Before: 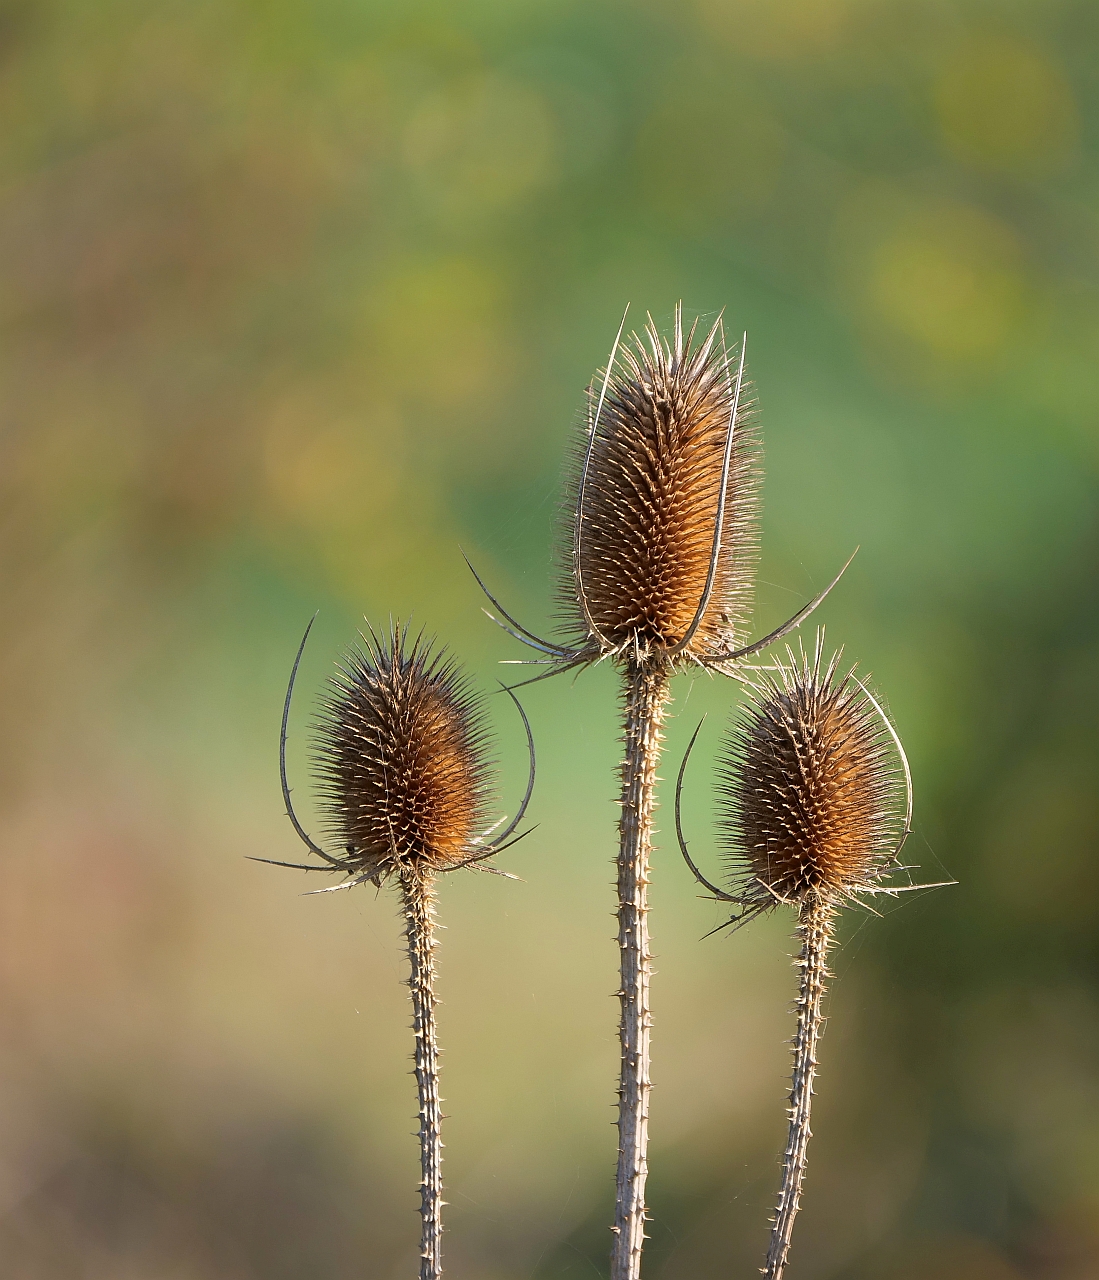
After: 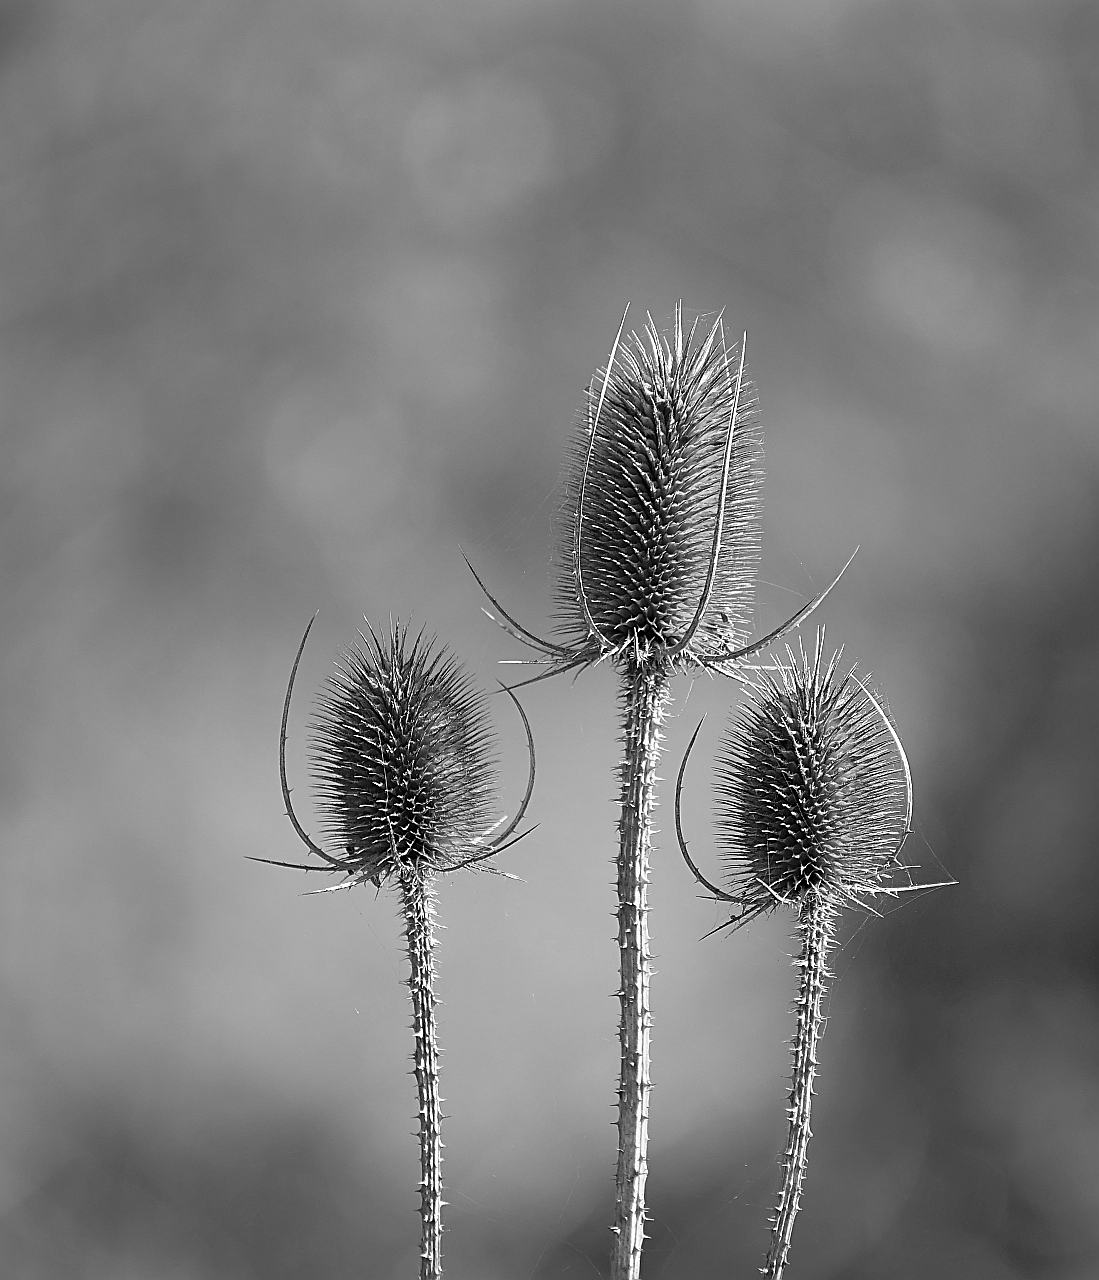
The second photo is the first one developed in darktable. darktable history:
color correction: highlights a* 14.46, highlights b* 5.85, shadows a* -5.53, shadows b* -15.24, saturation 0.85
sharpen: on, module defaults
monochrome: on, module defaults
